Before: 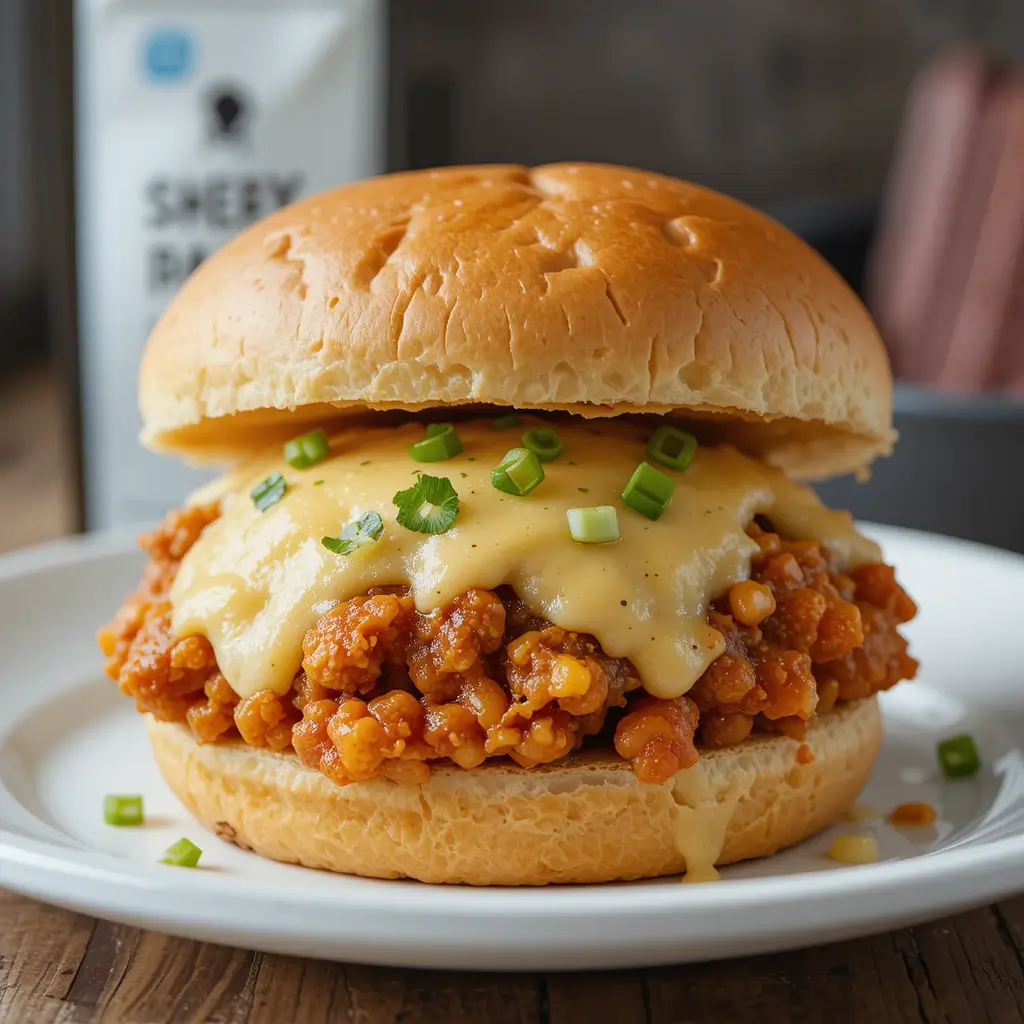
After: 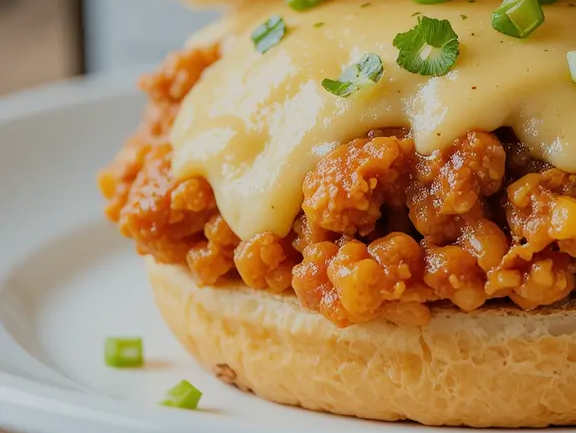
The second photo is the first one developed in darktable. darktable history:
crop: top 44.737%, right 43.705%, bottom 12.967%
filmic rgb: black relative exposure -7.65 EV, white relative exposure 4.56 EV, hardness 3.61, contrast 0.995, color science v6 (2022)
